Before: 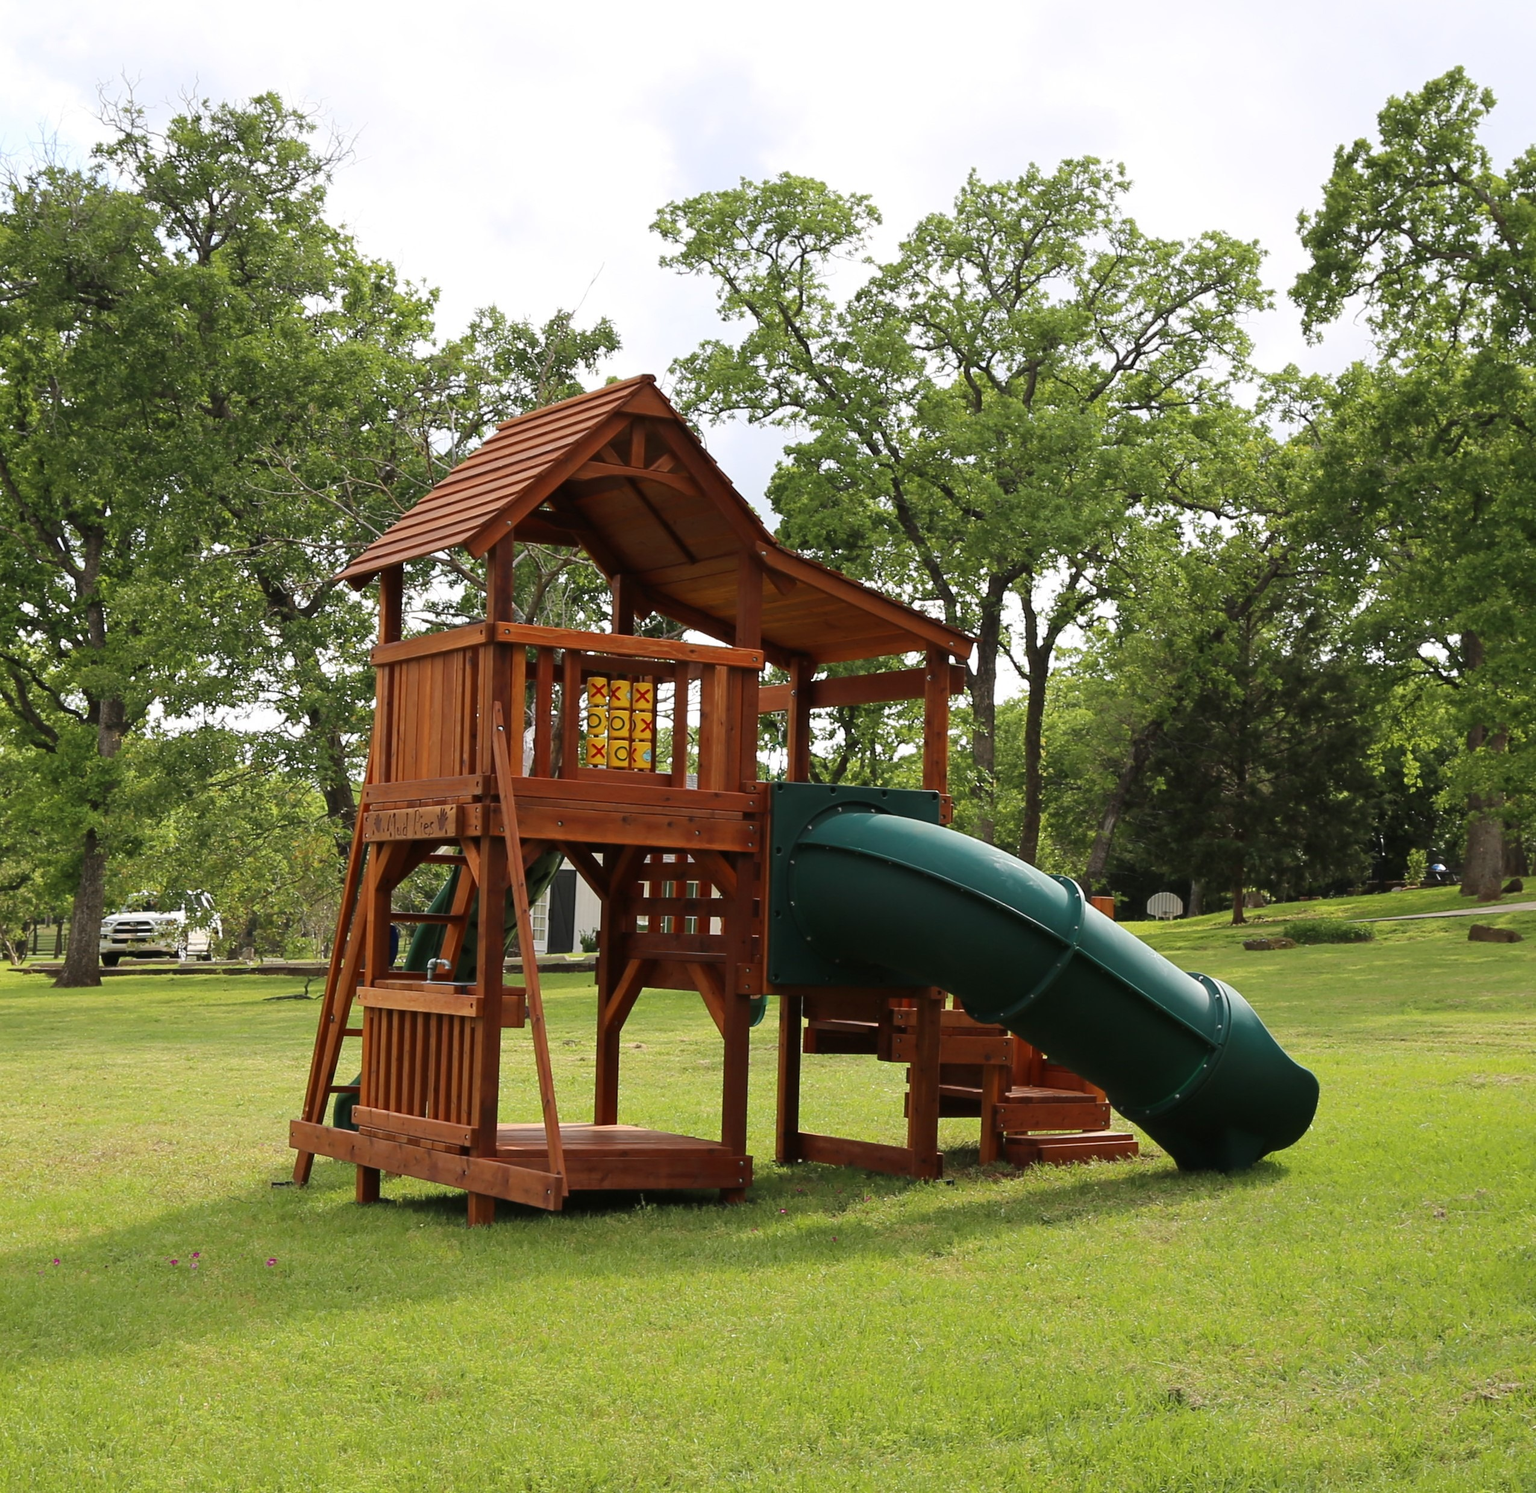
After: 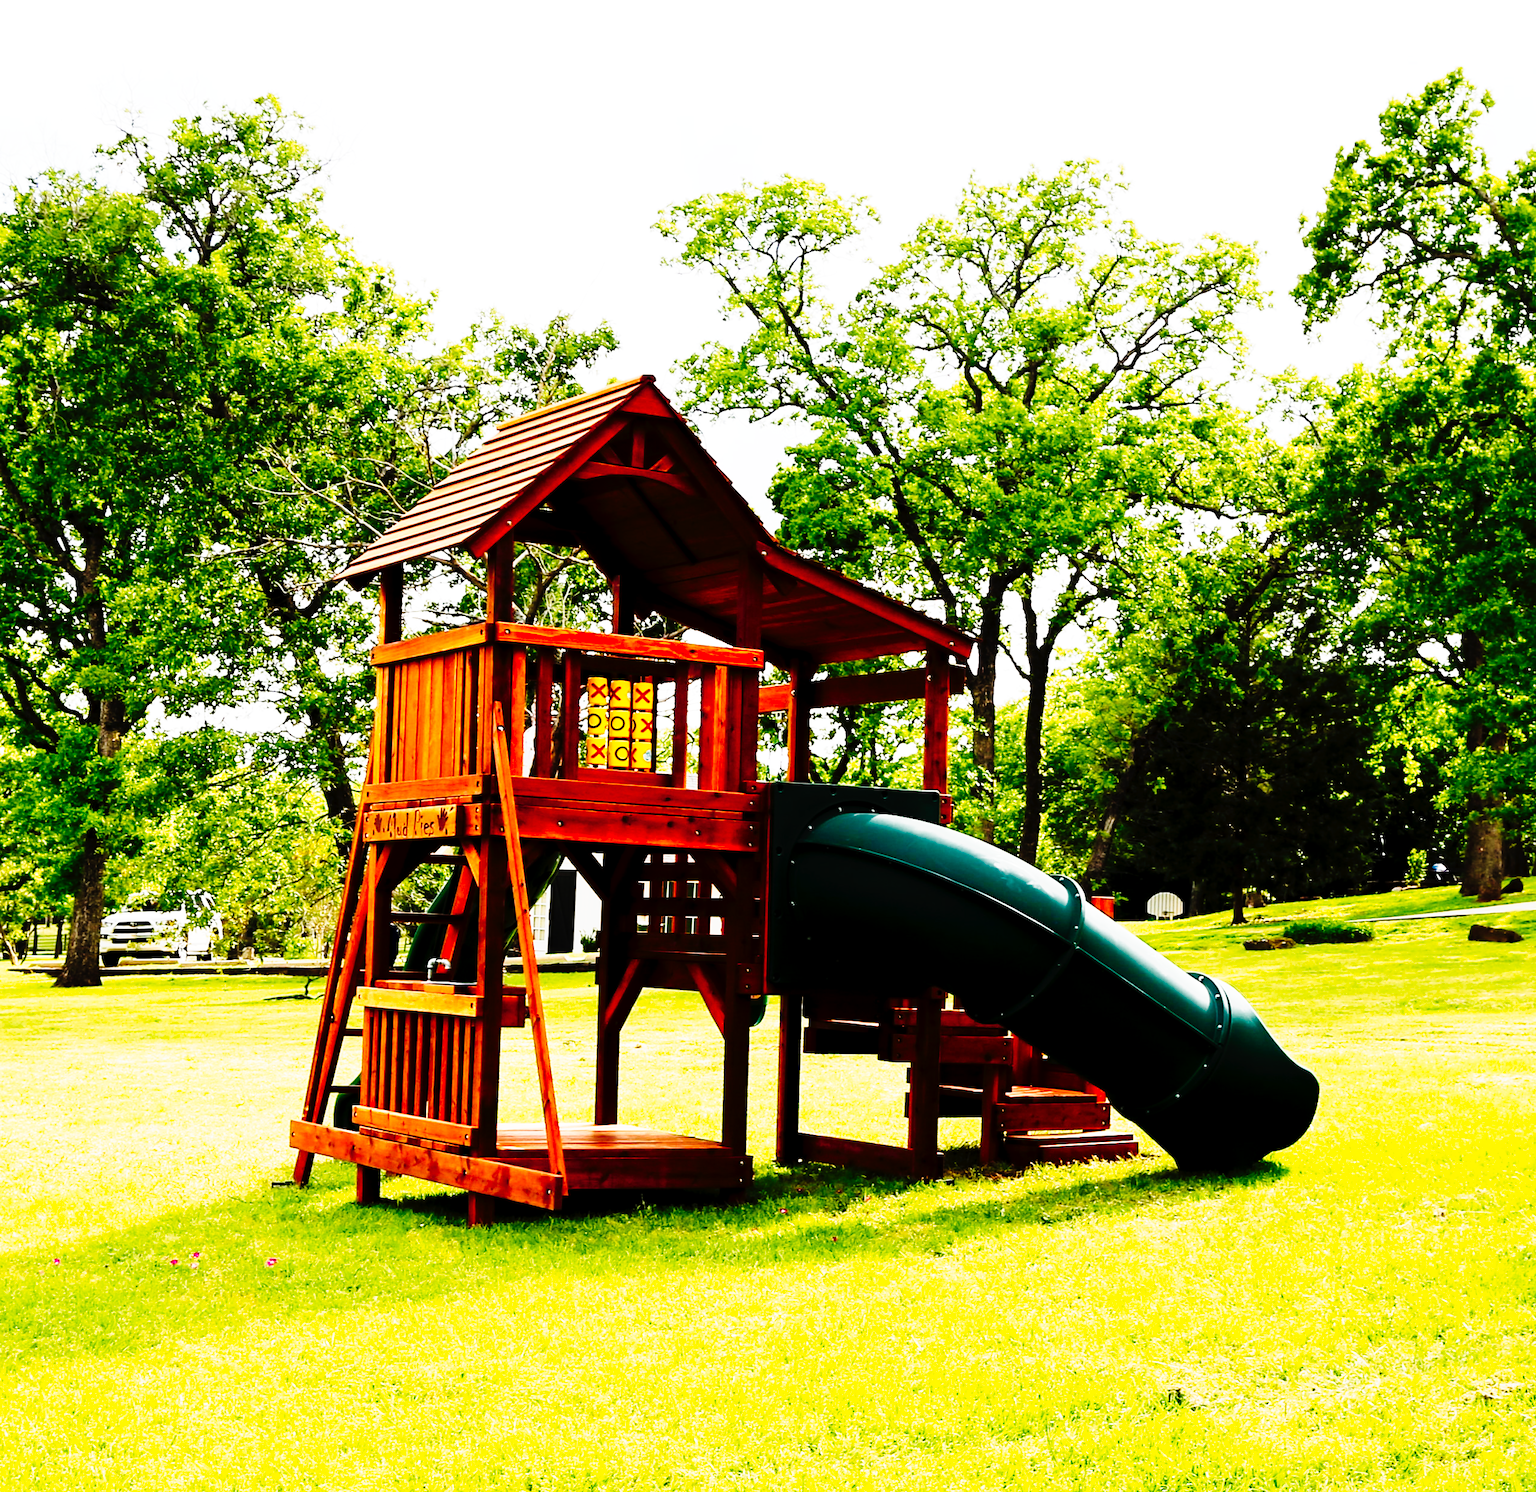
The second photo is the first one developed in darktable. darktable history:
tone curve: curves: ch0 [(0, 0) (0.003, 0.001) (0.011, 0.005) (0.025, 0.01) (0.044, 0.016) (0.069, 0.019) (0.1, 0.024) (0.136, 0.03) (0.177, 0.045) (0.224, 0.071) (0.277, 0.122) (0.335, 0.202) (0.399, 0.326) (0.468, 0.471) (0.543, 0.638) (0.623, 0.798) (0.709, 0.913) (0.801, 0.97) (0.898, 0.983) (1, 1)], preserve colors none
base curve: curves: ch0 [(0, 0) (0.028, 0.03) (0.121, 0.232) (0.46, 0.748) (0.859, 0.968) (1, 1)], preserve colors none
color zones: curves: ch0 [(0.25, 0.5) (0.636, 0.25) (0.75, 0.5)]
exposure: black level correction 0.01, exposure 0.011 EV, compensate highlight preservation false
